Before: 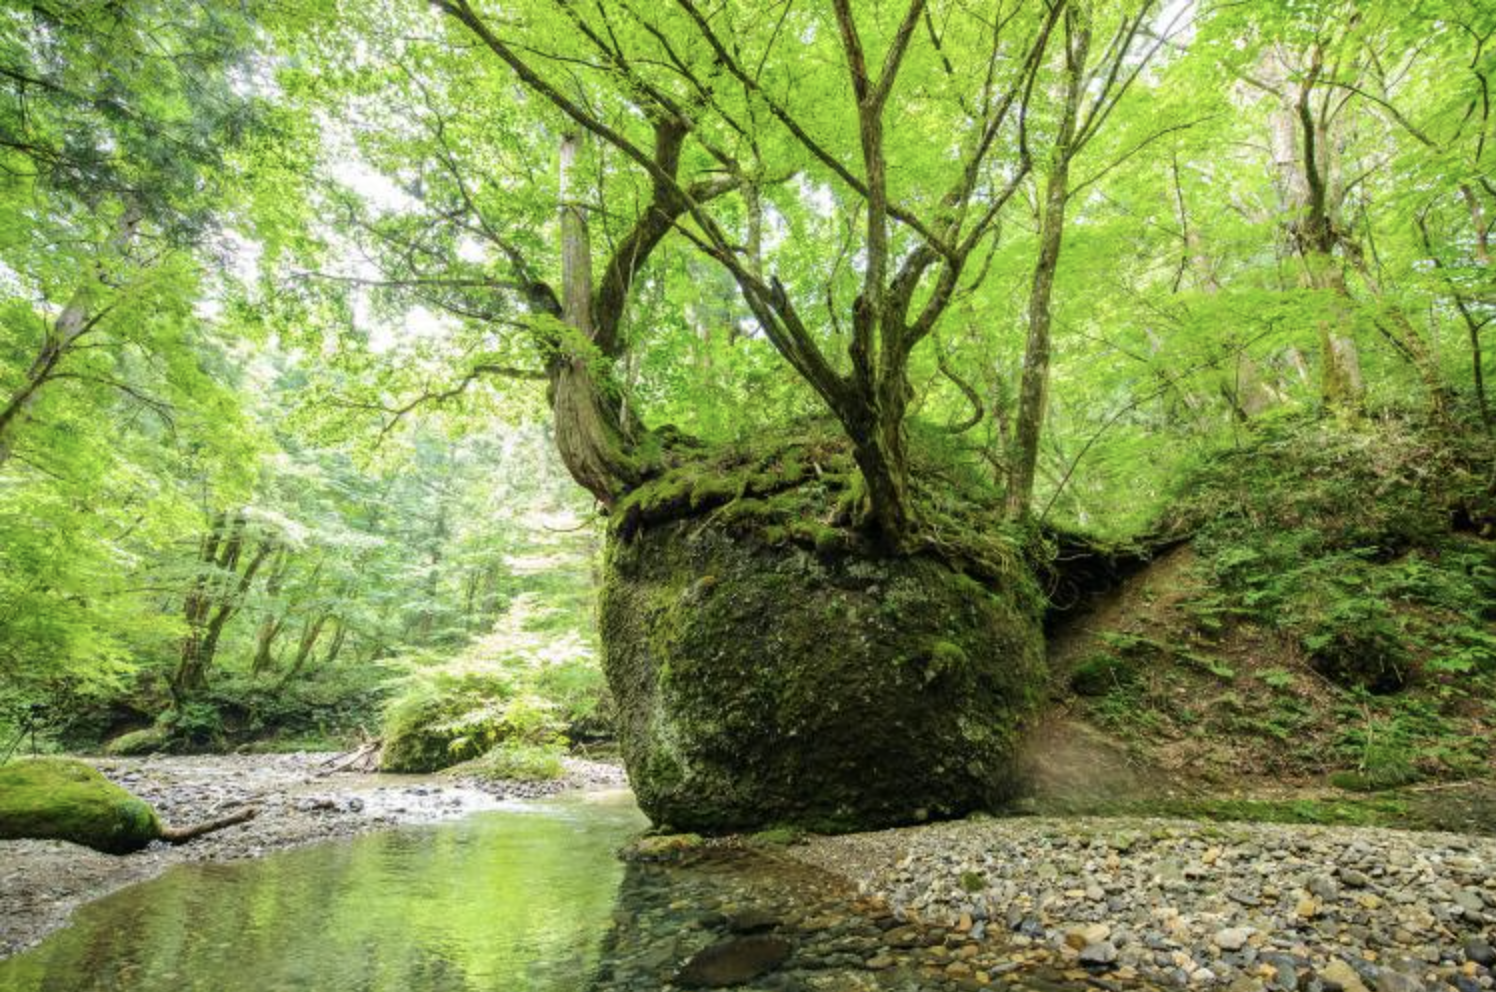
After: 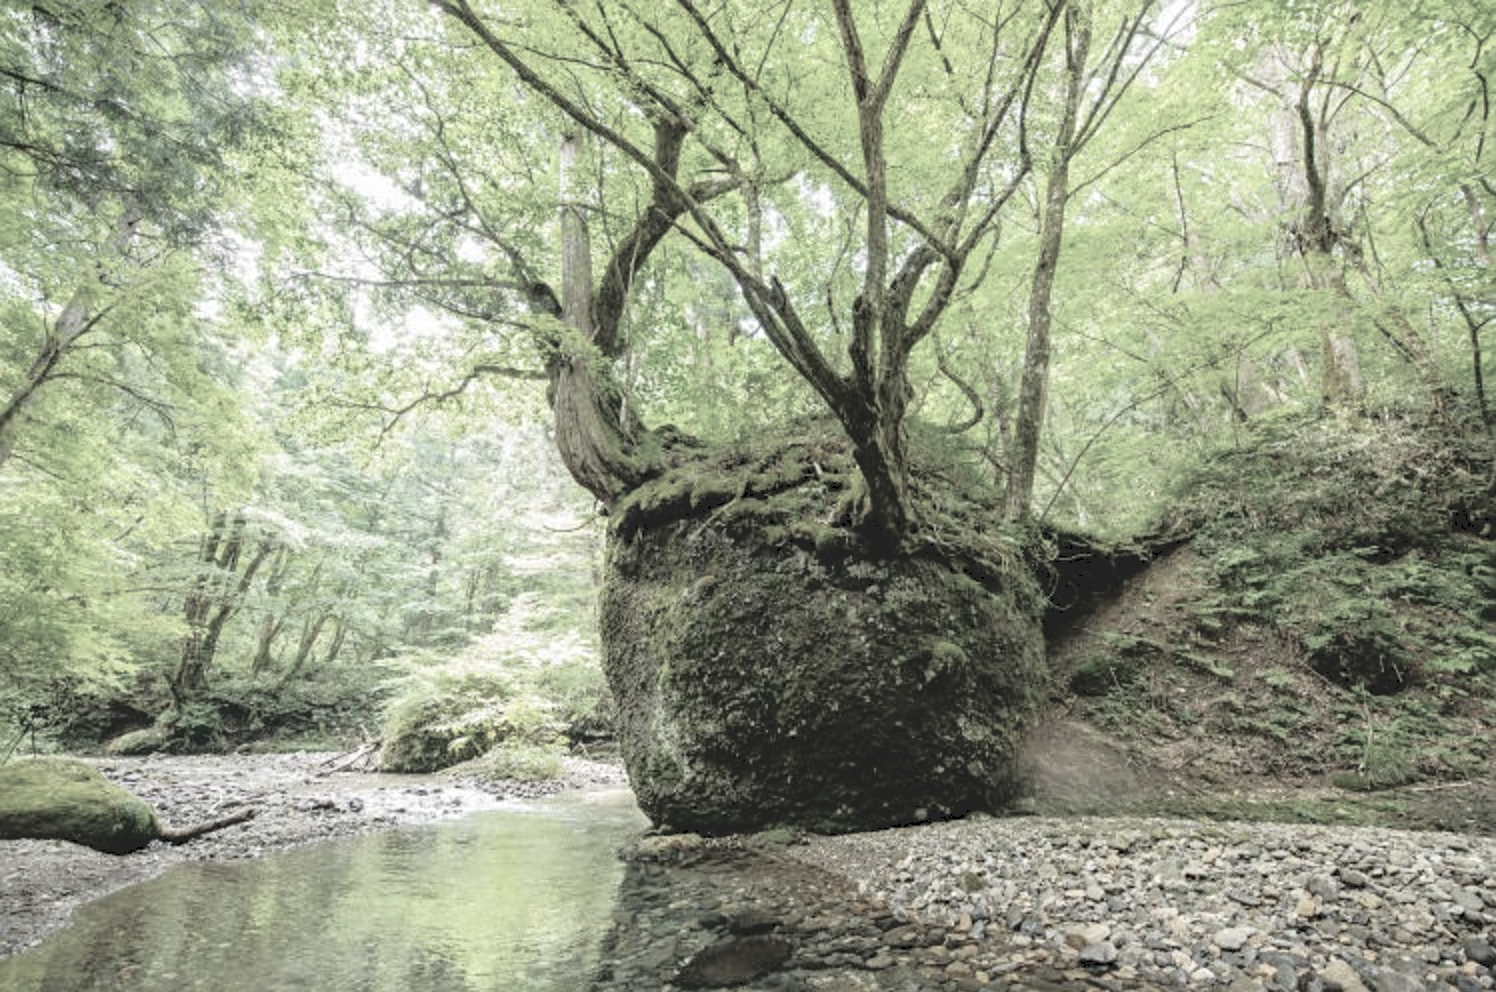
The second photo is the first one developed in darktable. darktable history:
color zones: curves: ch1 [(0, 0.34) (0.143, 0.164) (0.286, 0.152) (0.429, 0.176) (0.571, 0.173) (0.714, 0.188) (0.857, 0.199) (1, 0.34)]
sharpen: radius 2.497, amount 0.33
tone curve: curves: ch0 [(0, 0) (0.003, 0.132) (0.011, 0.13) (0.025, 0.134) (0.044, 0.138) (0.069, 0.154) (0.1, 0.17) (0.136, 0.198) (0.177, 0.25) (0.224, 0.308) (0.277, 0.371) (0.335, 0.432) (0.399, 0.491) (0.468, 0.55) (0.543, 0.612) (0.623, 0.679) (0.709, 0.766) (0.801, 0.842) (0.898, 0.912) (1, 1)], color space Lab, independent channels, preserve colors none
